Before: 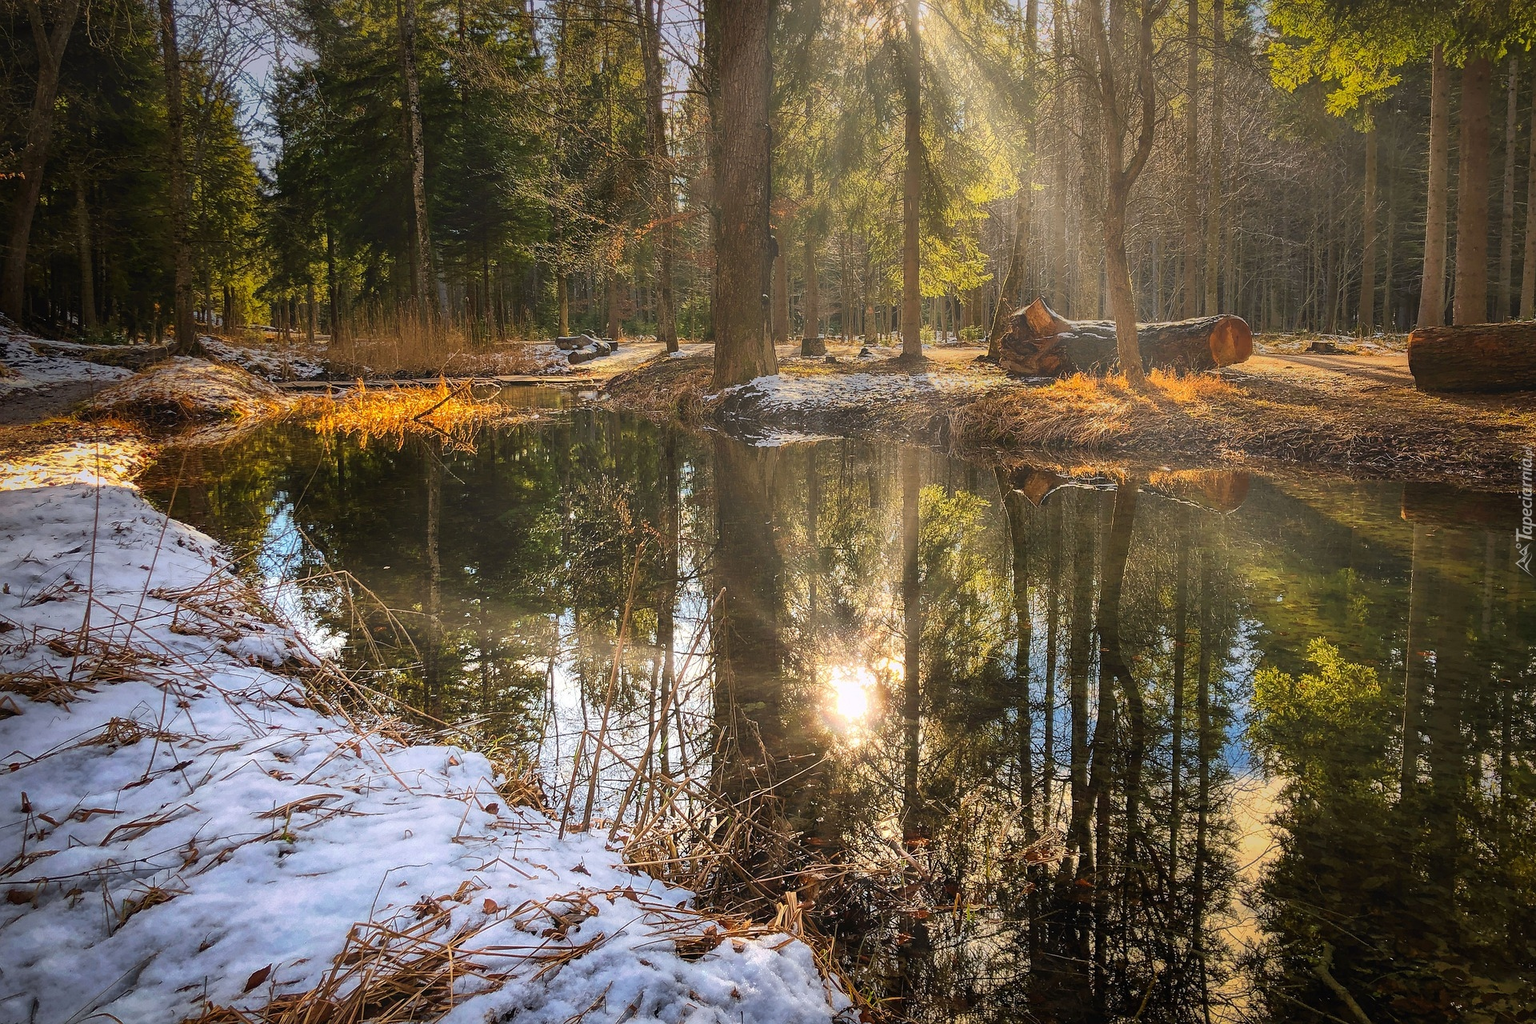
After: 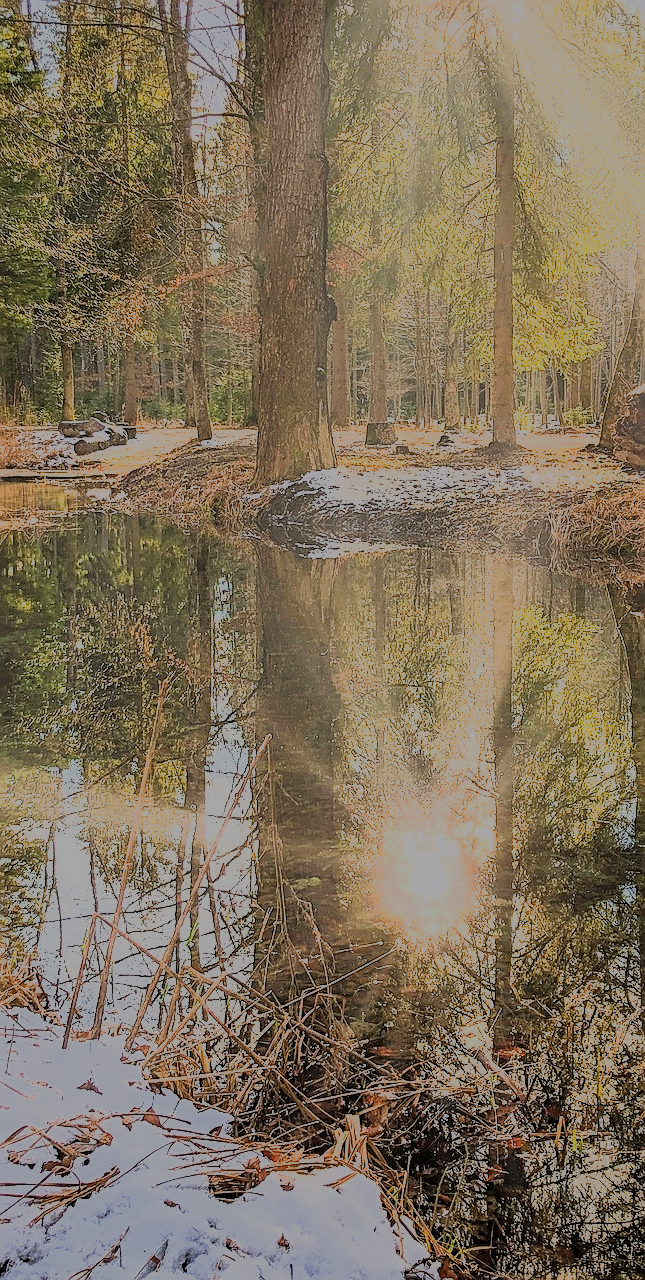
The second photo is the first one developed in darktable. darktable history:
tone equalizer: -8 EV -0.456 EV, -7 EV -0.427 EV, -6 EV -0.307 EV, -5 EV -0.19 EV, -3 EV 0.241 EV, -2 EV 0.311 EV, -1 EV 0.381 EV, +0 EV 0.434 EV
sharpen: on, module defaults
exposure: exposure 0.603 EV, compensate highlight preservation false
crop: left 33.131%, right 33.249%
local contrast: on, module defaults
filmic rgb: black relative exposure -13.1 EV, white relative exposure 4.06 EV, target white luminance 85.135%, hardness 6.29, latitude 41.45%, contrast 0.862, shadows ↔ highlights balance 8.32%
